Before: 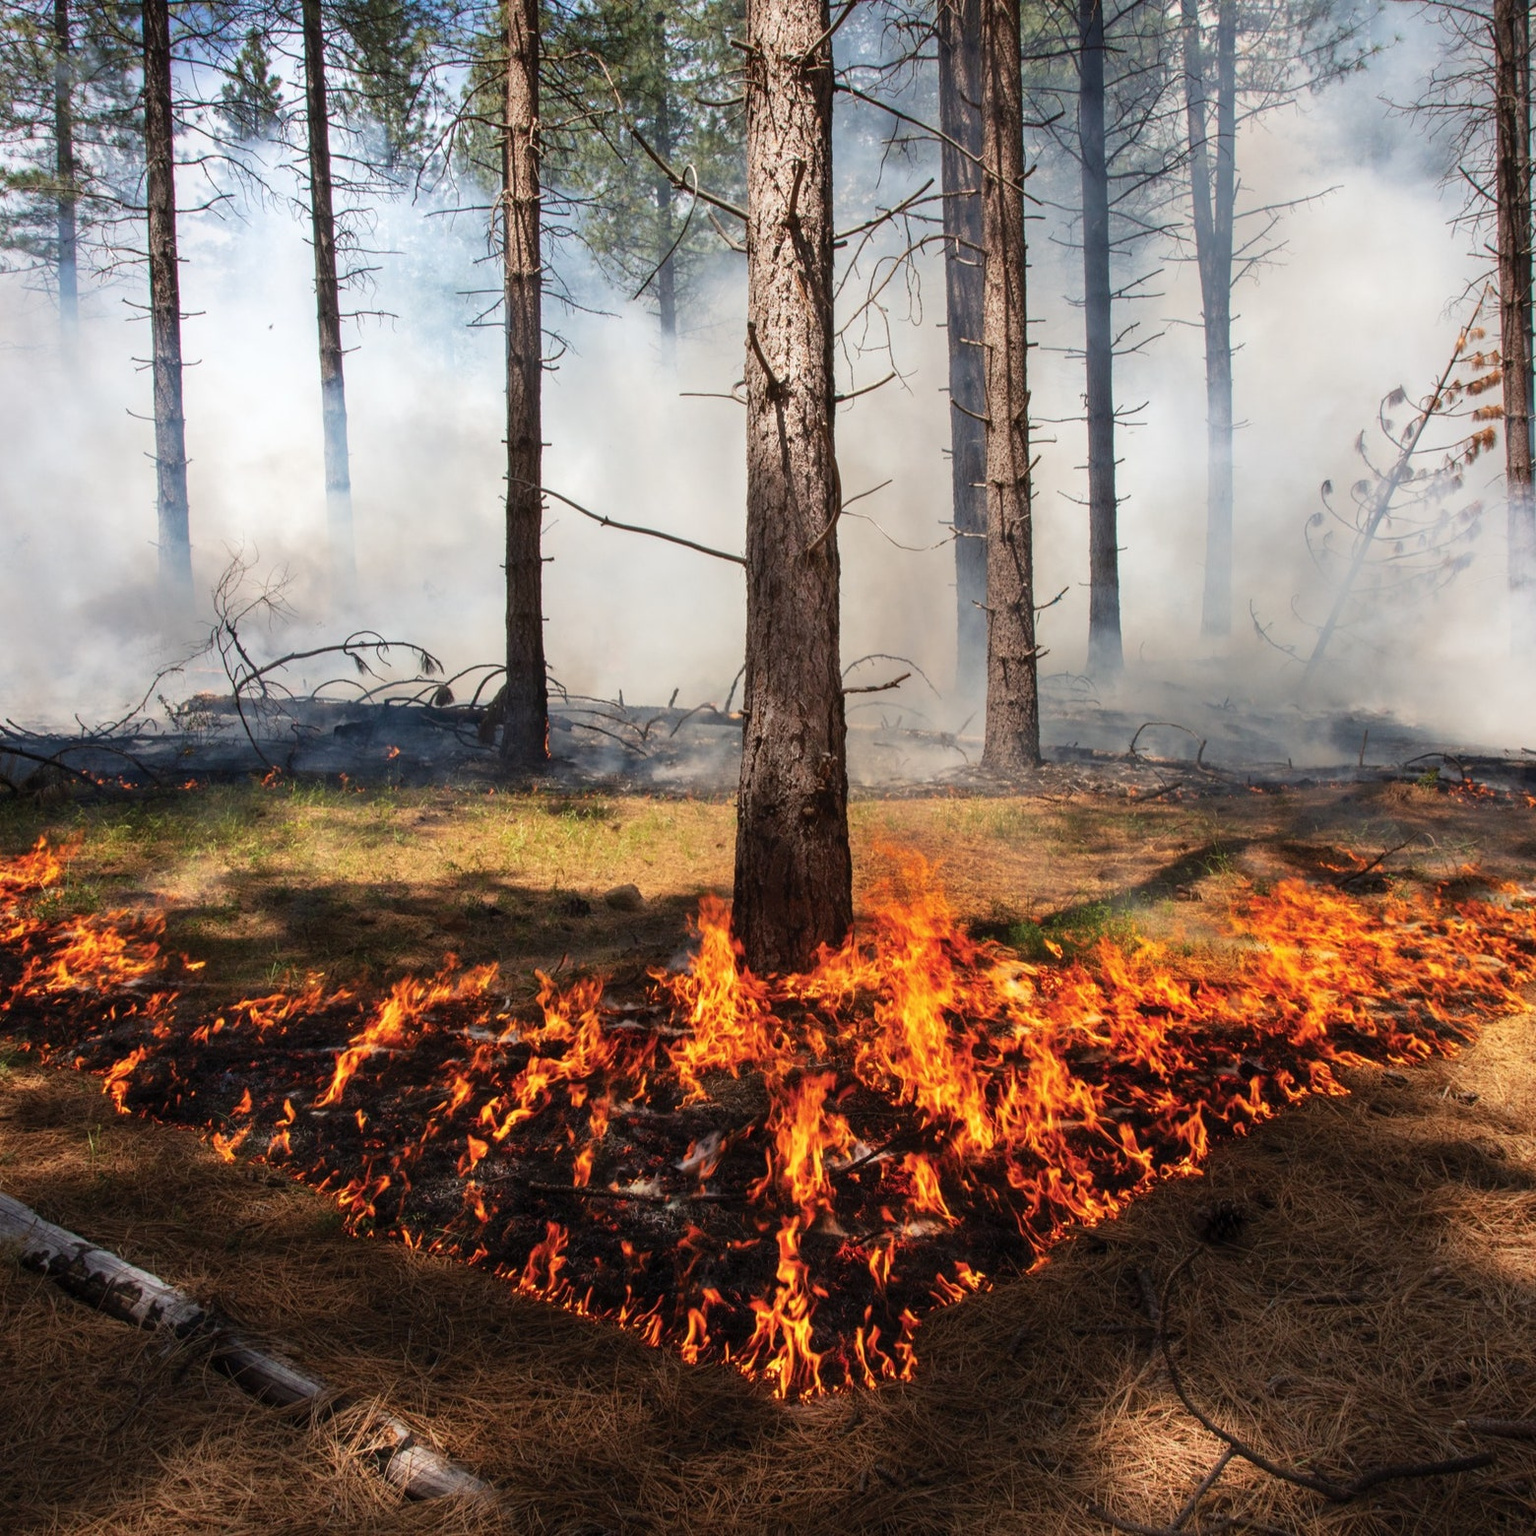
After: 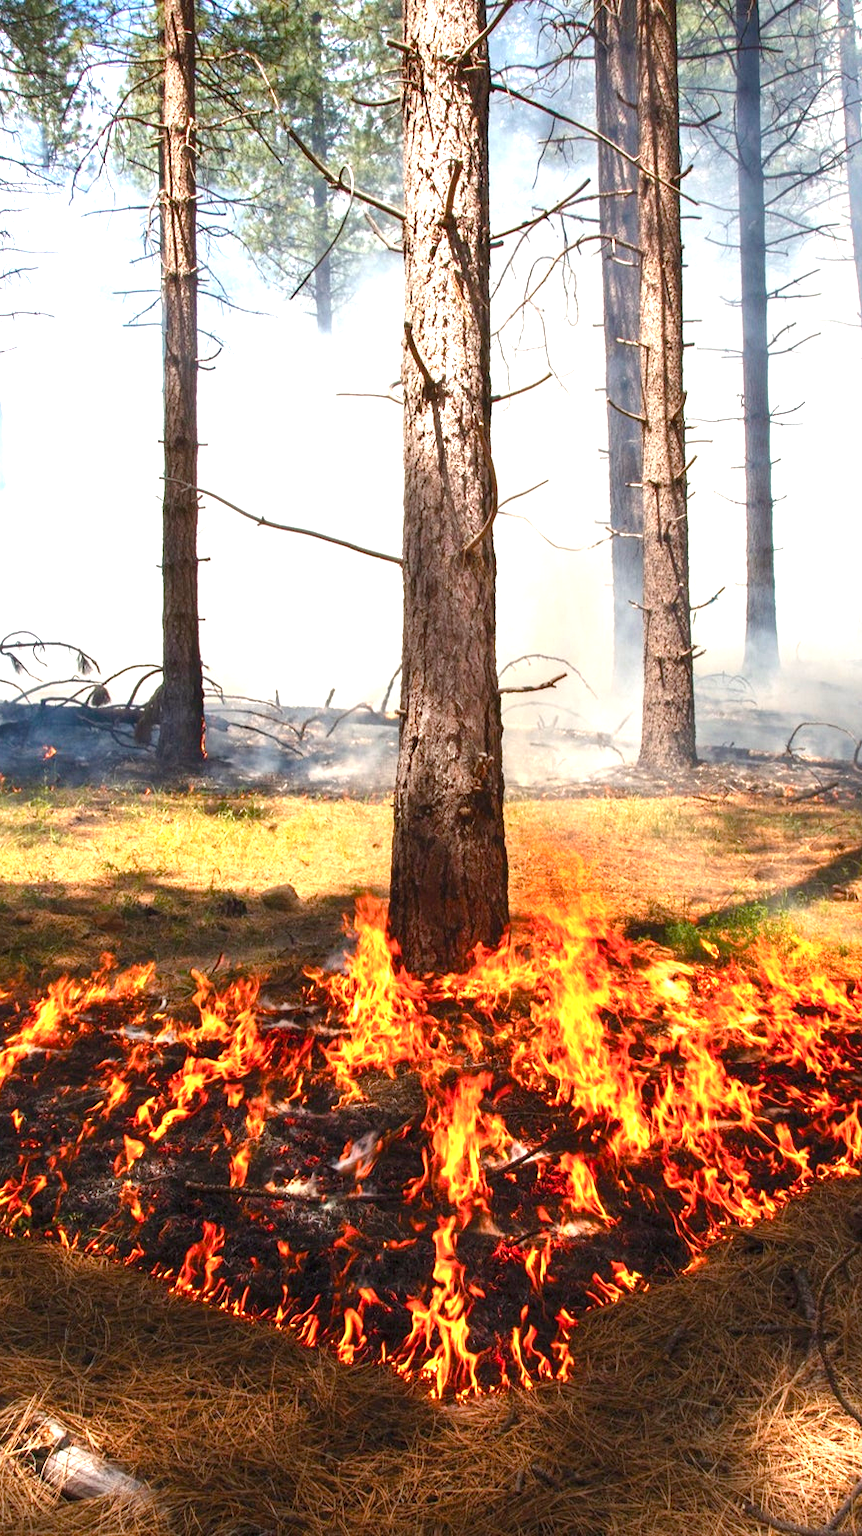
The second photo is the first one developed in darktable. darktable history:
color balance rgb: perceptual saturation grading › global saturation 21.039%, perceptual saturation grading › highlights -19.945%, perceptual saturation grading › shadows 29.663%
crop and rotate: left 22.425%, right 21.393%
exposure: black level correction 0, exposure 1.29 EV, compensate highlight preservation false
